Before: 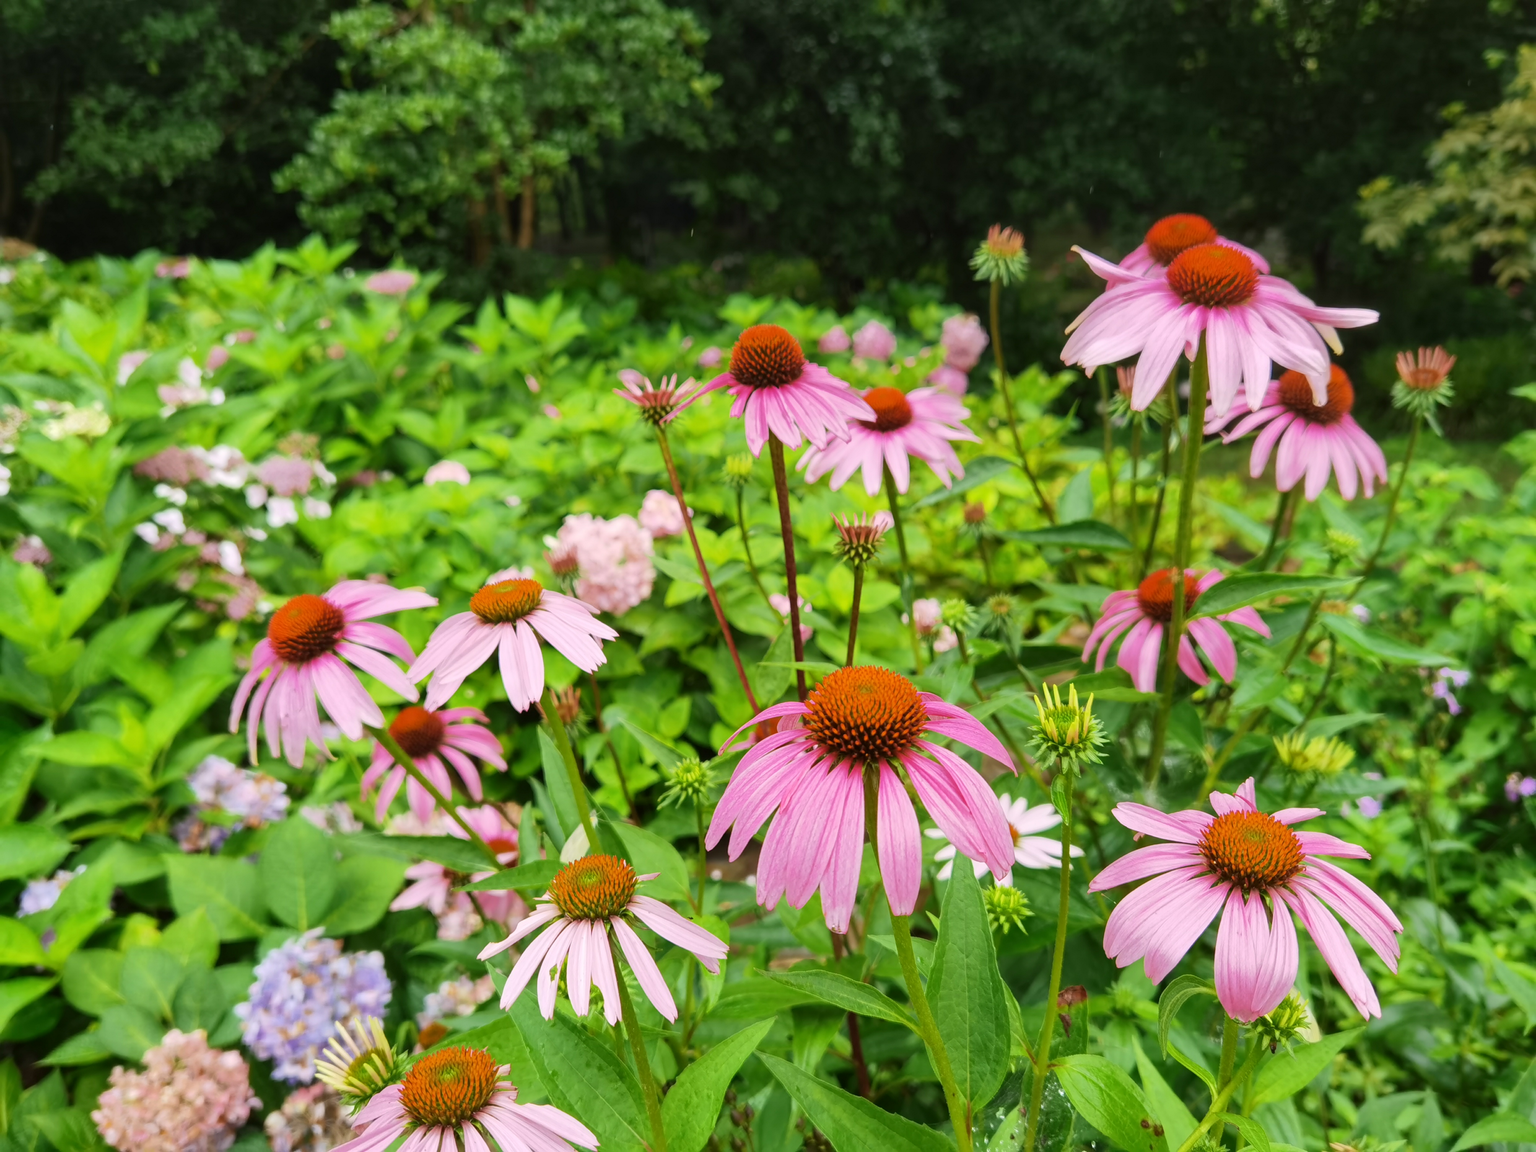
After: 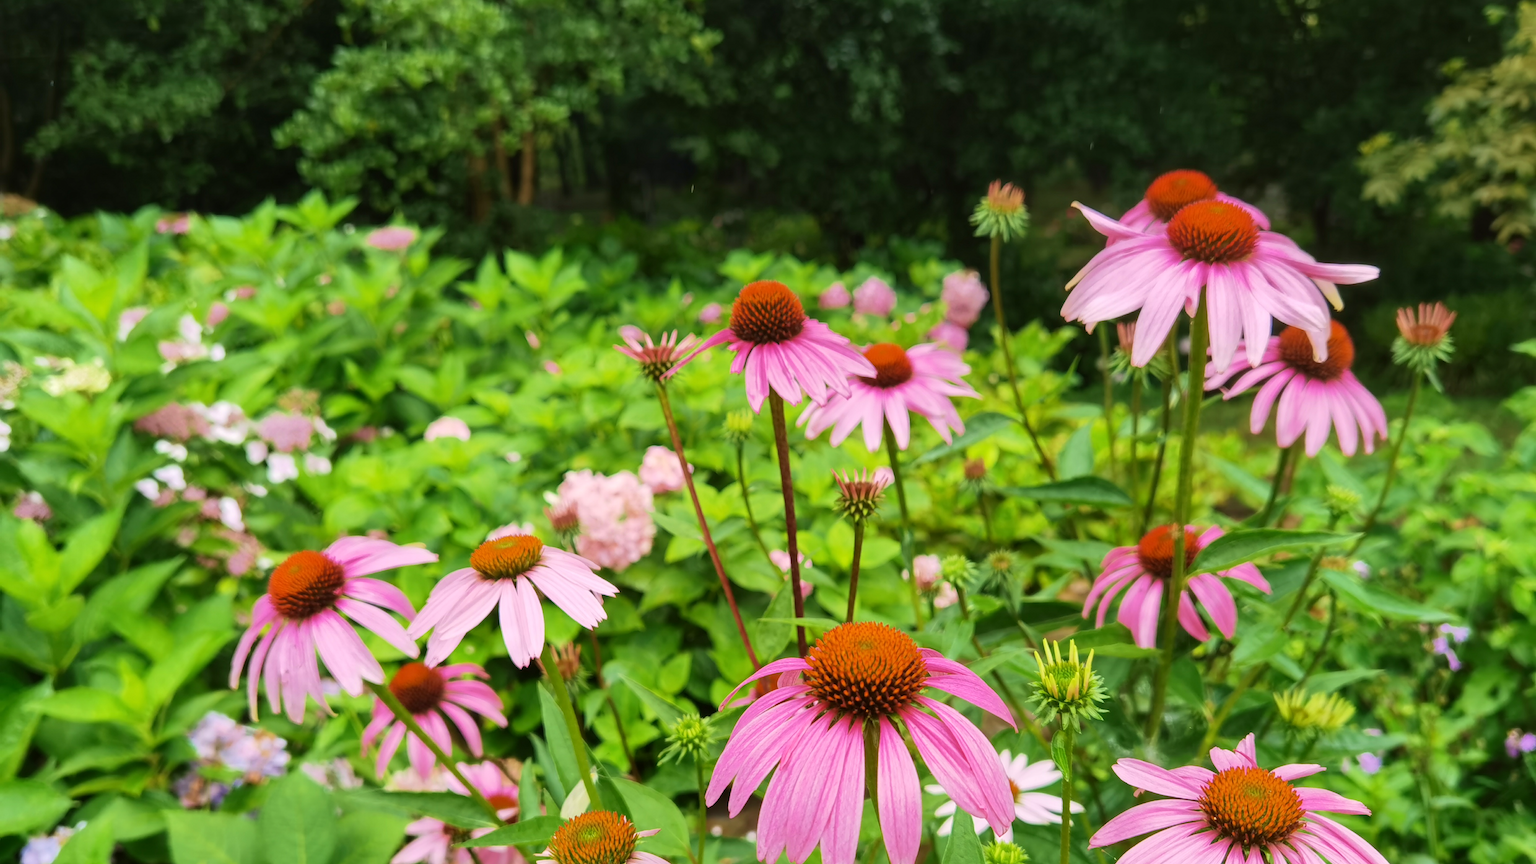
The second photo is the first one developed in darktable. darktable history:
crop: top 3.857%, bottom 21.132%
velvia: on, module defaults
